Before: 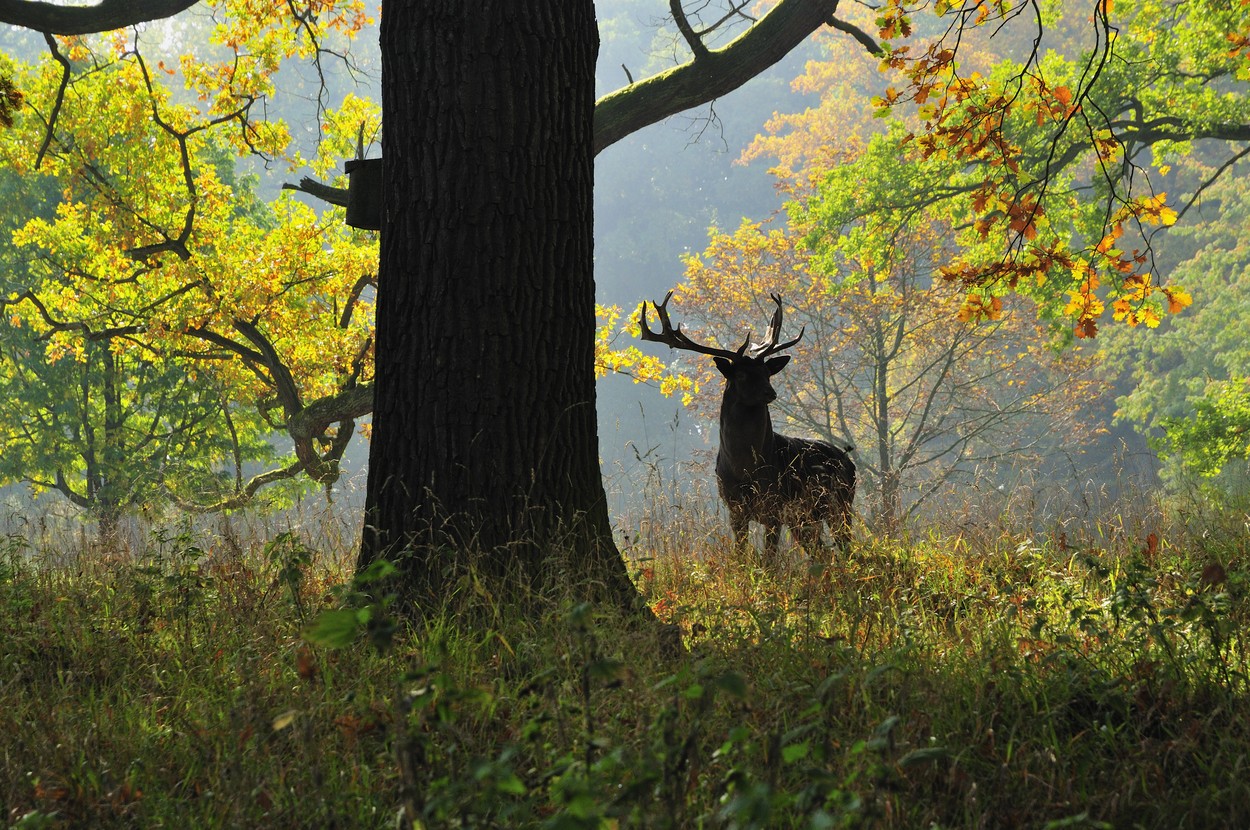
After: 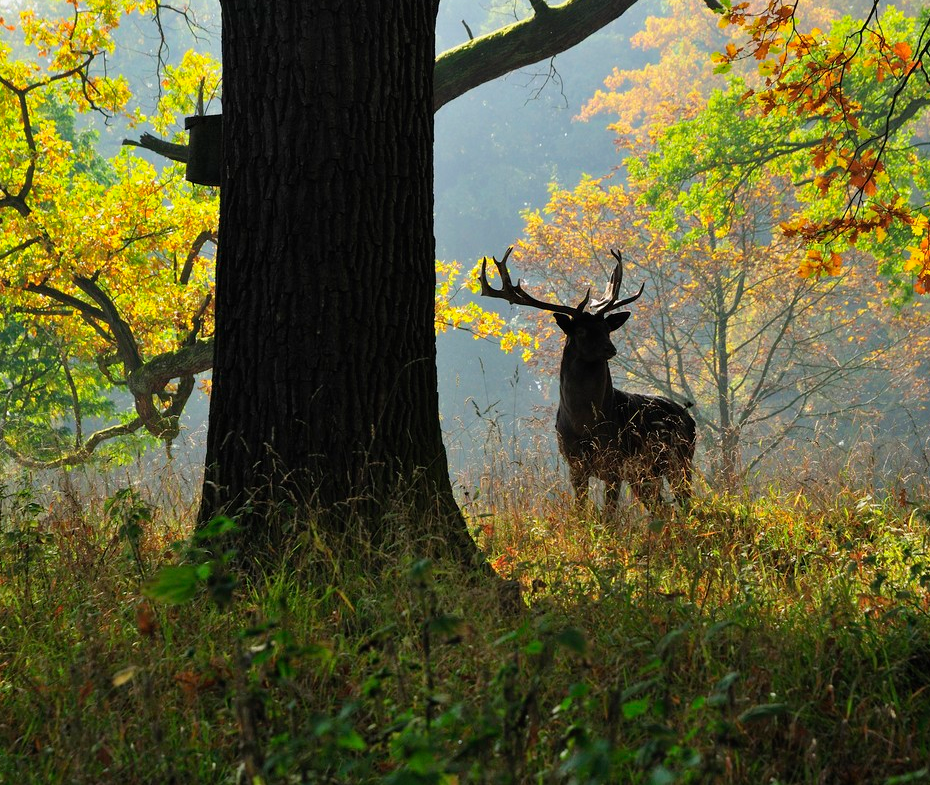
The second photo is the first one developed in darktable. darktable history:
crop and rotate: left 12.934%, top 5.332%, right 12.62%
